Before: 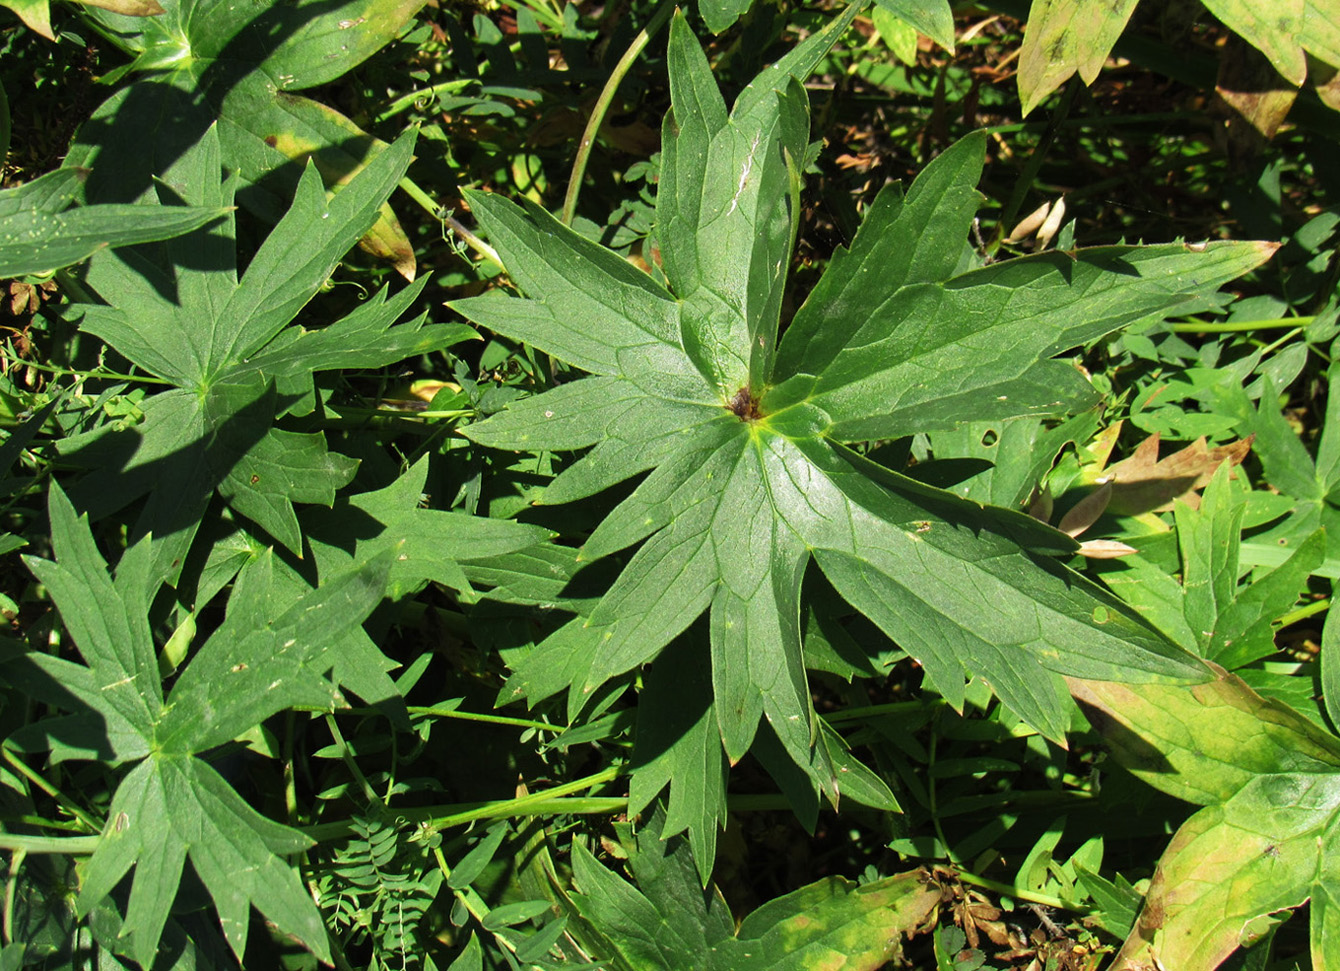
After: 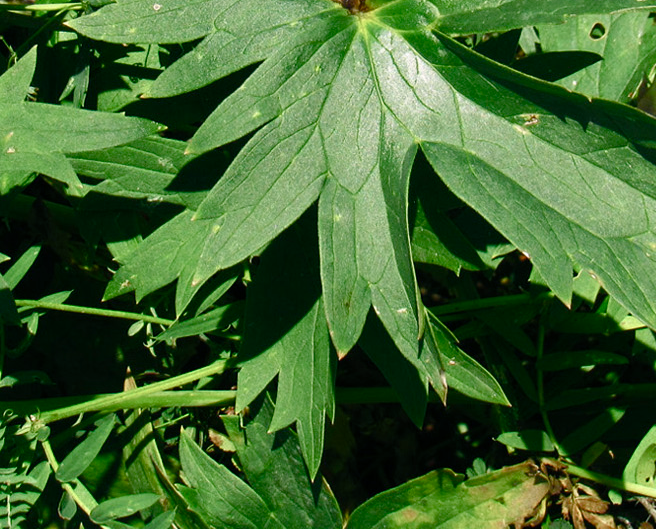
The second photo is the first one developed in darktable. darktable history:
crop: left 29.294%, top 41.995%, right 20.91%, bottom 3.506%
color balance rgb: power › luminance -7.972%, power › chroma 1.082%, power › hue 215.68°, highlights gain › chroma 1.114%, highlights gain › hue 68.51°, perceptual saturation grading › global saturation 20%, perceptual saturation grading › highlights -50.025%, perceptual saturation grading › shadows 30.446%, global vibrance 20%
